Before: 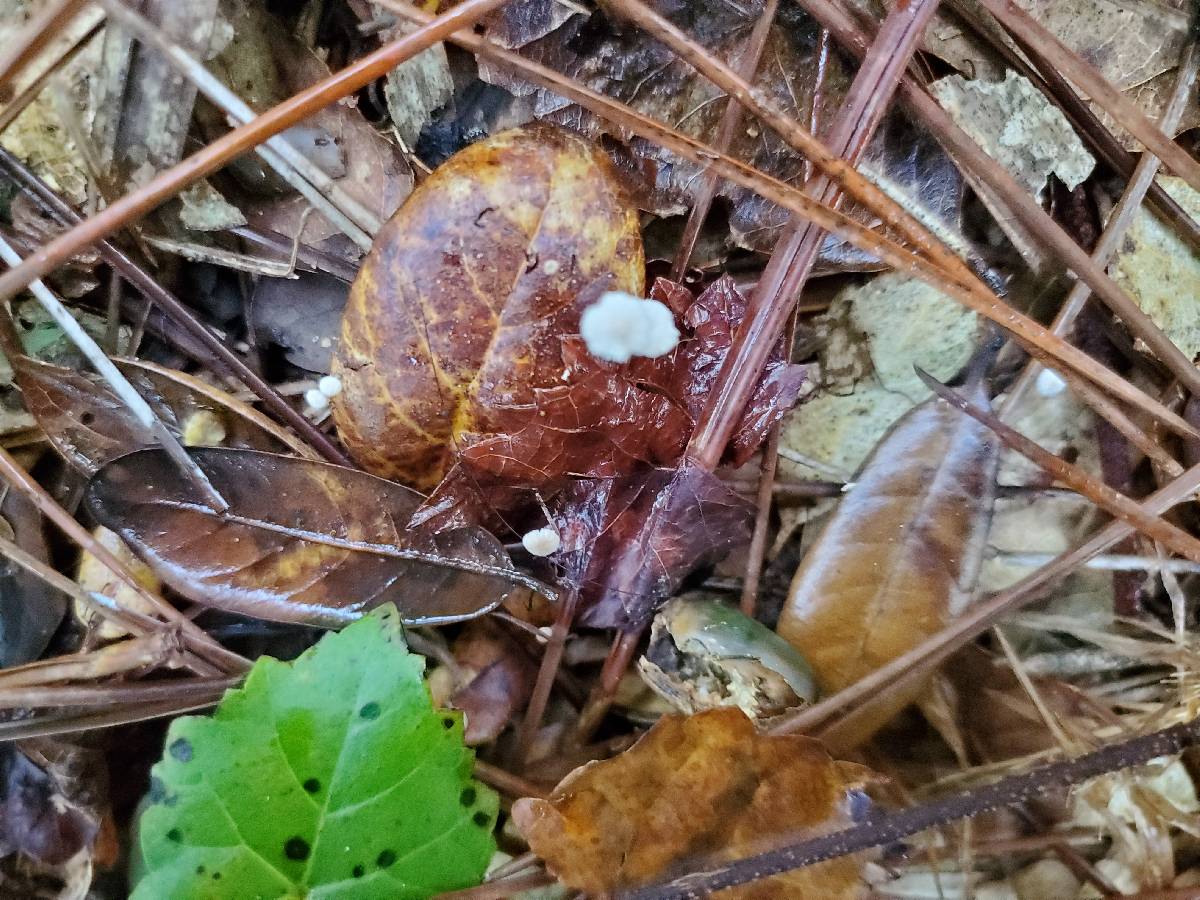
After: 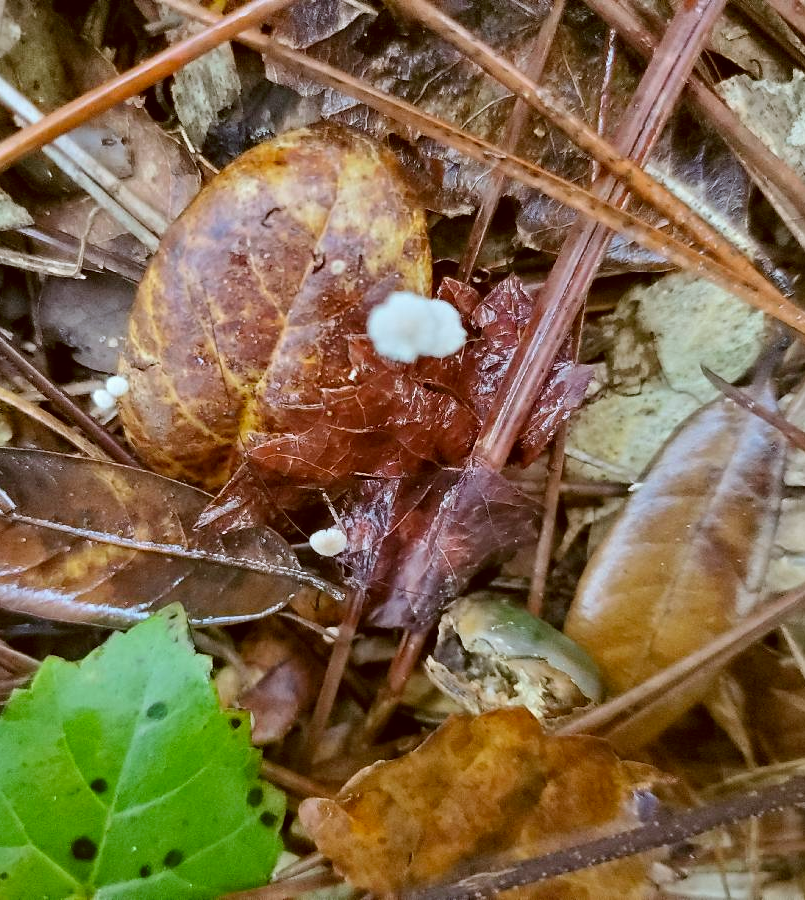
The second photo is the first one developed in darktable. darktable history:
shadows and highlights: shadows 37.59, highlights -27.13, soften with gaussian
crop and rotate: left 17.78%, right 15.116%
color correction: highlights a* -0.377, highlights b* 0.173, shadows a* 4.8, shadows b* 20.45
